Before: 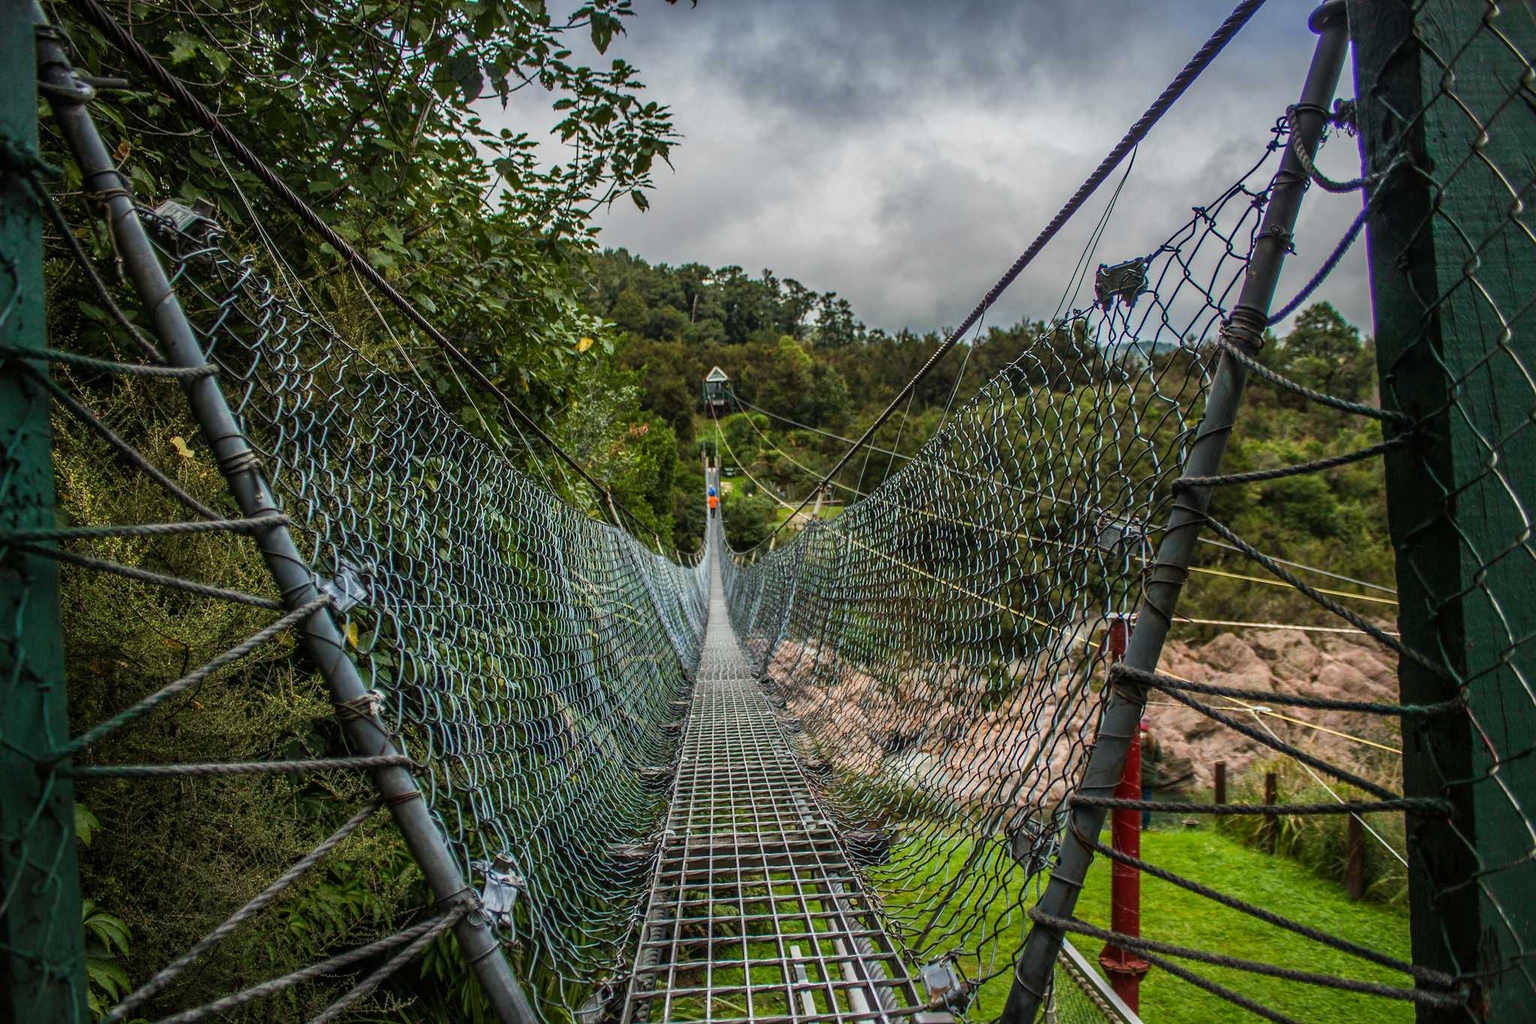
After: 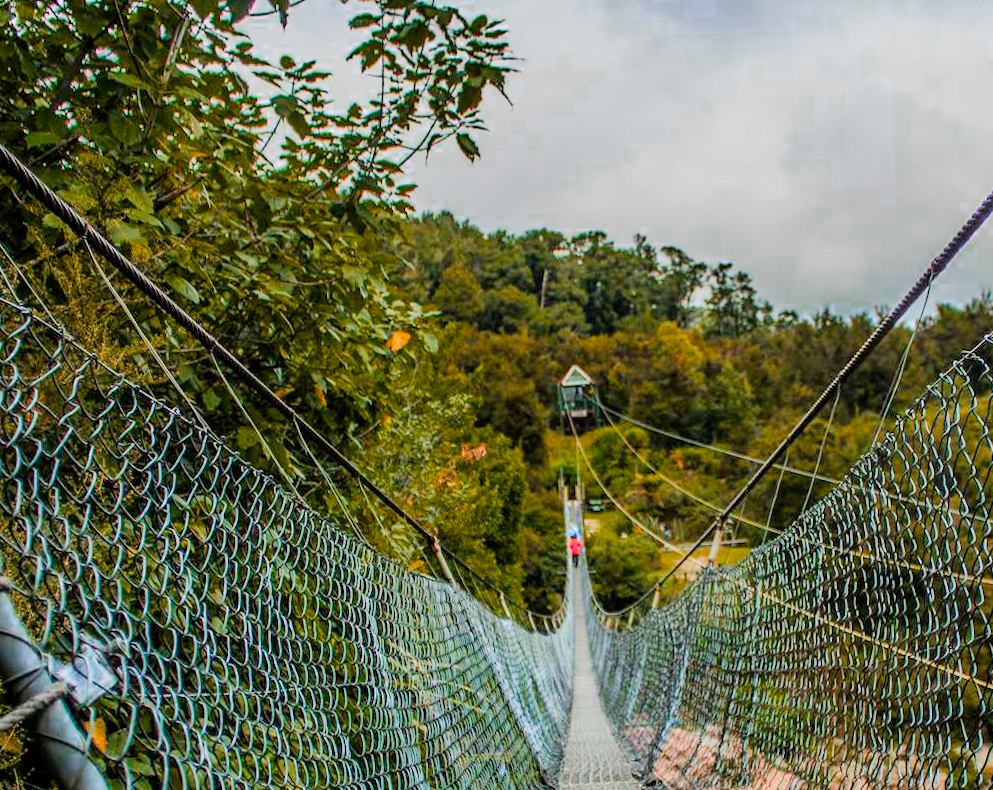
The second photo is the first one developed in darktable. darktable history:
rotate and perspective: rotation -1.42°, crop left 0.016, crop right 0.984, crop top 0.035, crop bottom 0.965
crop: left 17.835%, top 7.675%, right 32.881%, bottom 32.213%
filmic rgb: black relative exposure -6.82 EV, white relative exposure 5.89 EV, hardness 2.71
exposure: black level correction 0, exposure 0.95 EV, compensate exposure bias true, compensate highlight preservation false
color zones: curves: ch0 [(0.473, 0.374) (0.742, 0.784)]; ch1 [(0.354, 0.737) (0.742, 0.705)]; ch2 [(0.318, 0.421) (0.758, 0.532)]
